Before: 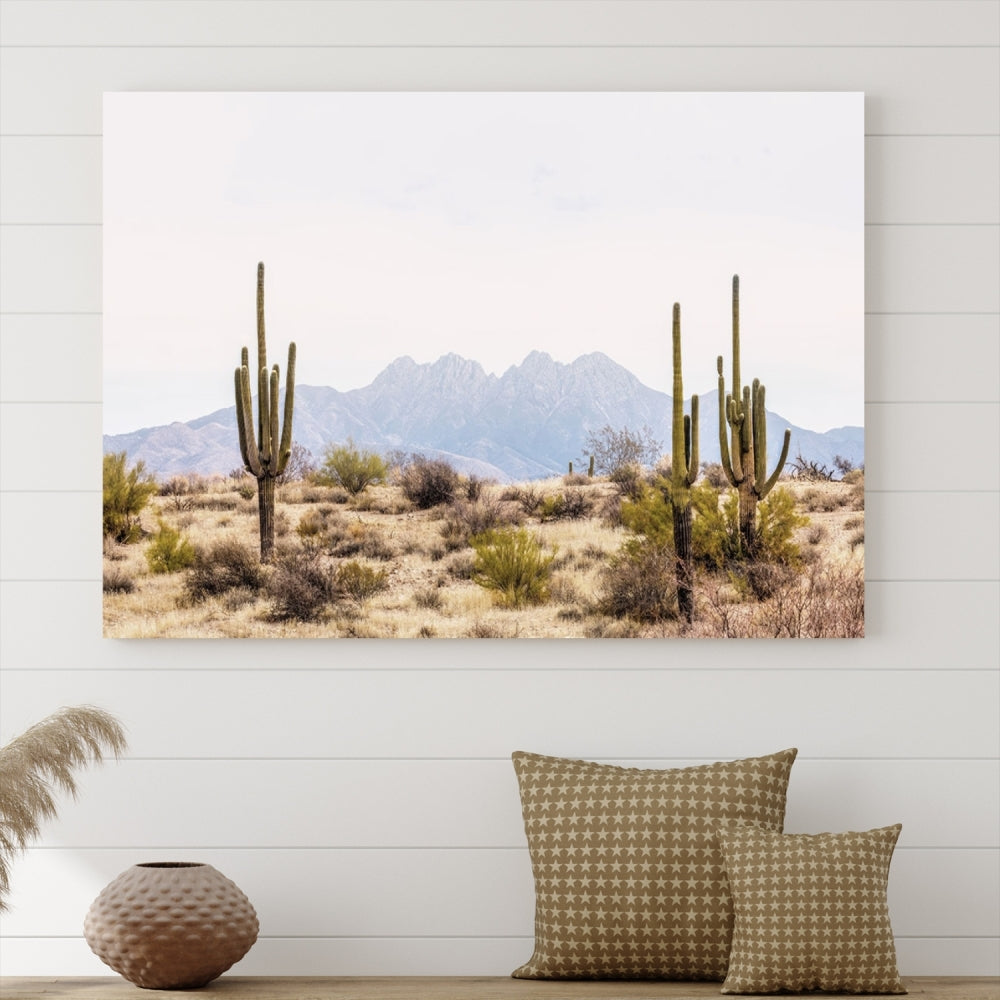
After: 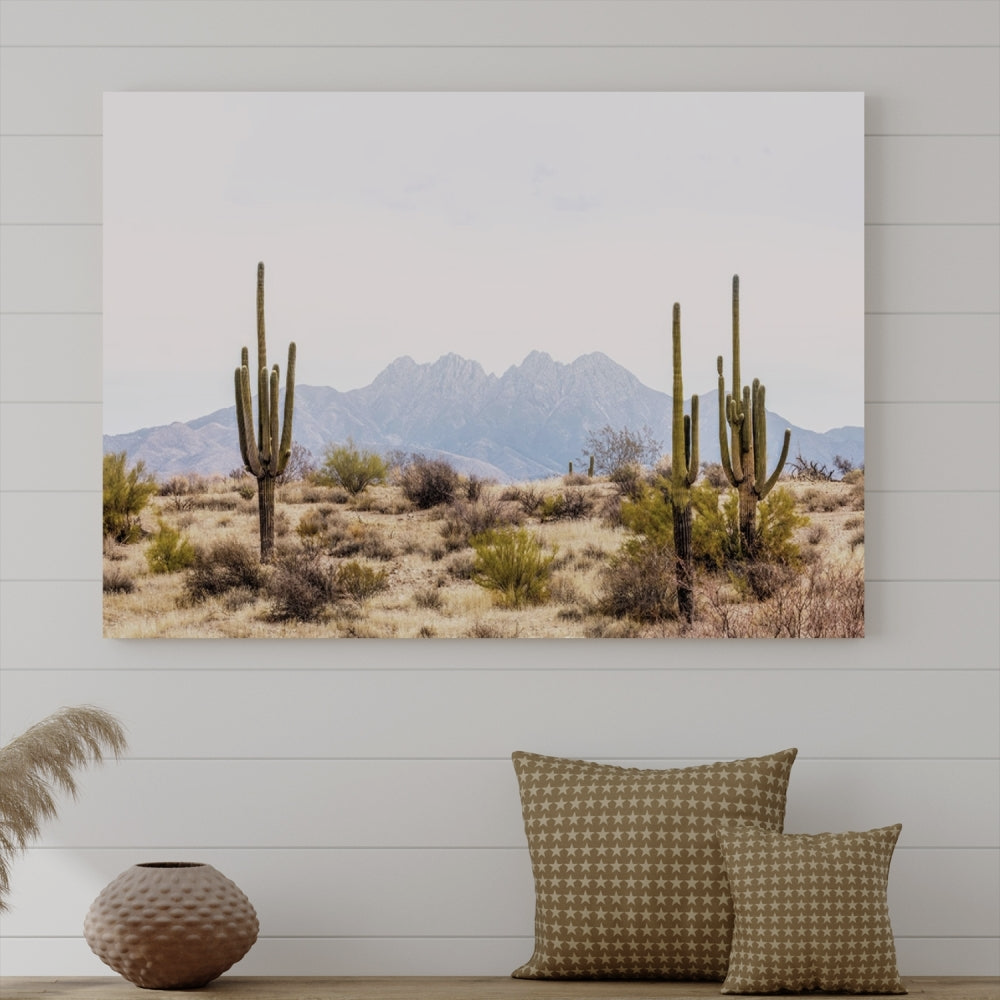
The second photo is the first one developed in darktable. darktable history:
exposure: exposure -0.488 EV, compensate highlight preservation false
